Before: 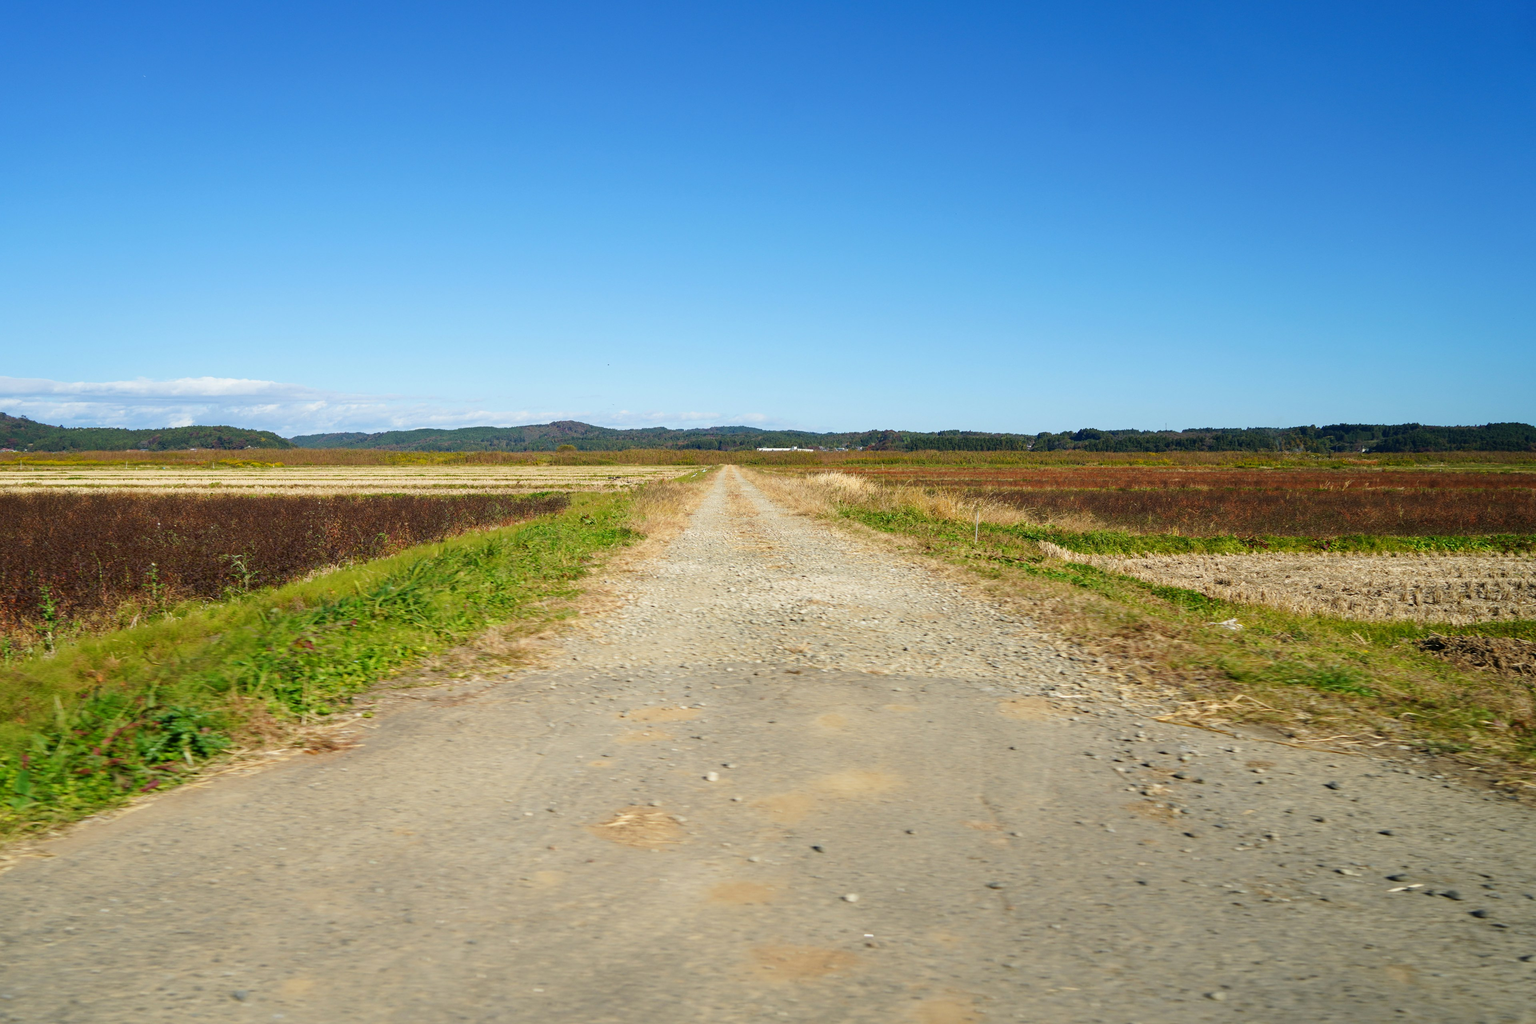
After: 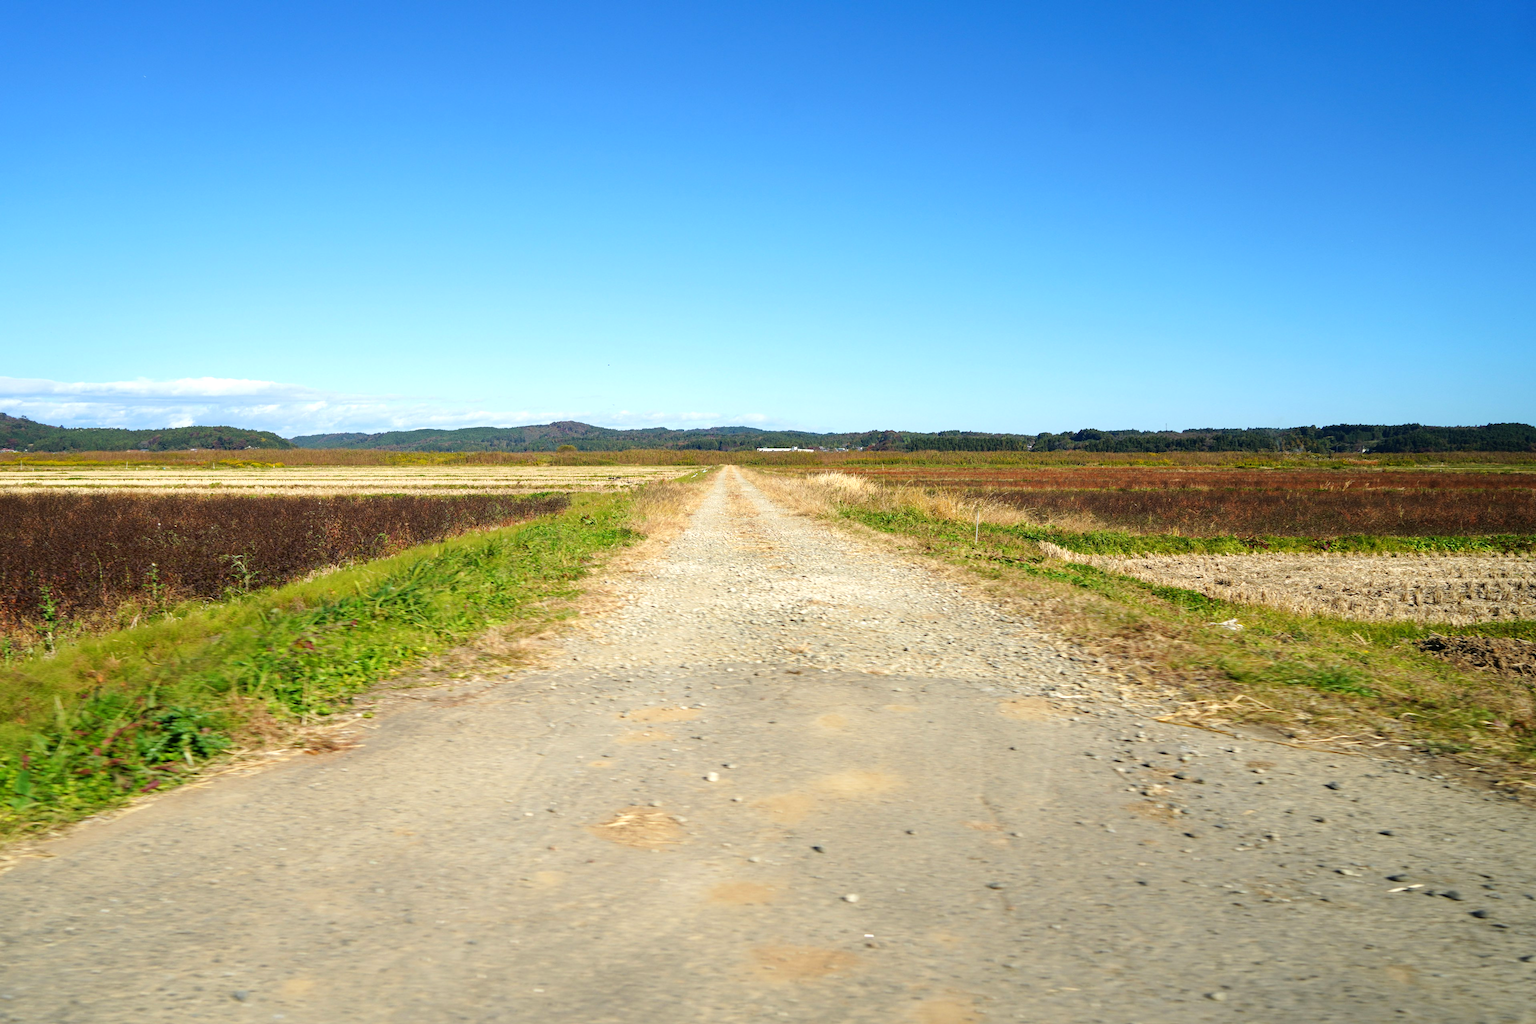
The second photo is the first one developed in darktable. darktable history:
tone equalizer: -8 EV -0.445 EV, -7 EV -0.407 EV, -6 EV -0.324 EV, -5 EV -0.206 EV, -3 EV 0.252 EV, -2 EV 0.351 EV, -1 EV 0.399 EV, +0 EV 0.419 EV, mask exposure compensation -0.484 EV
